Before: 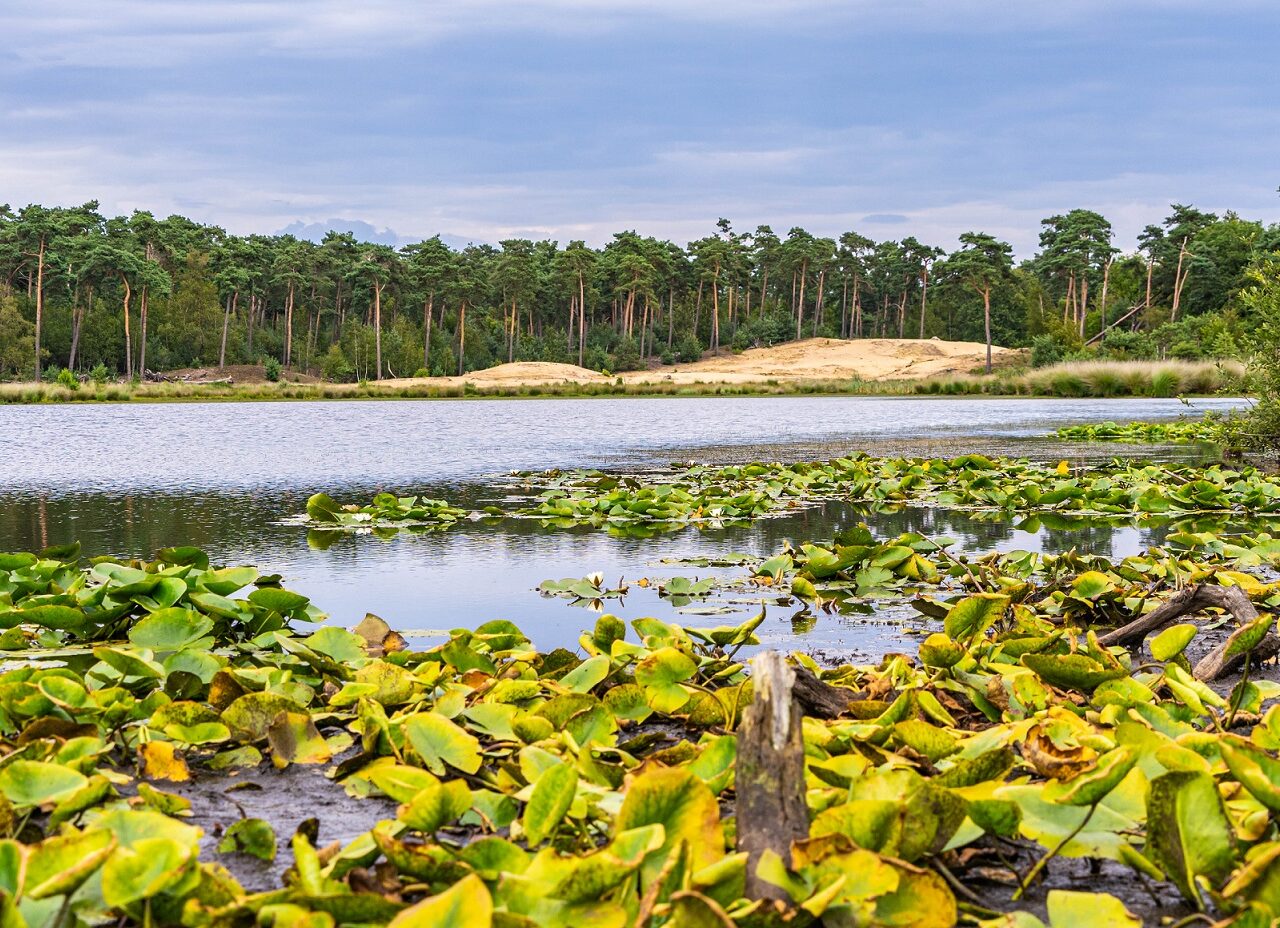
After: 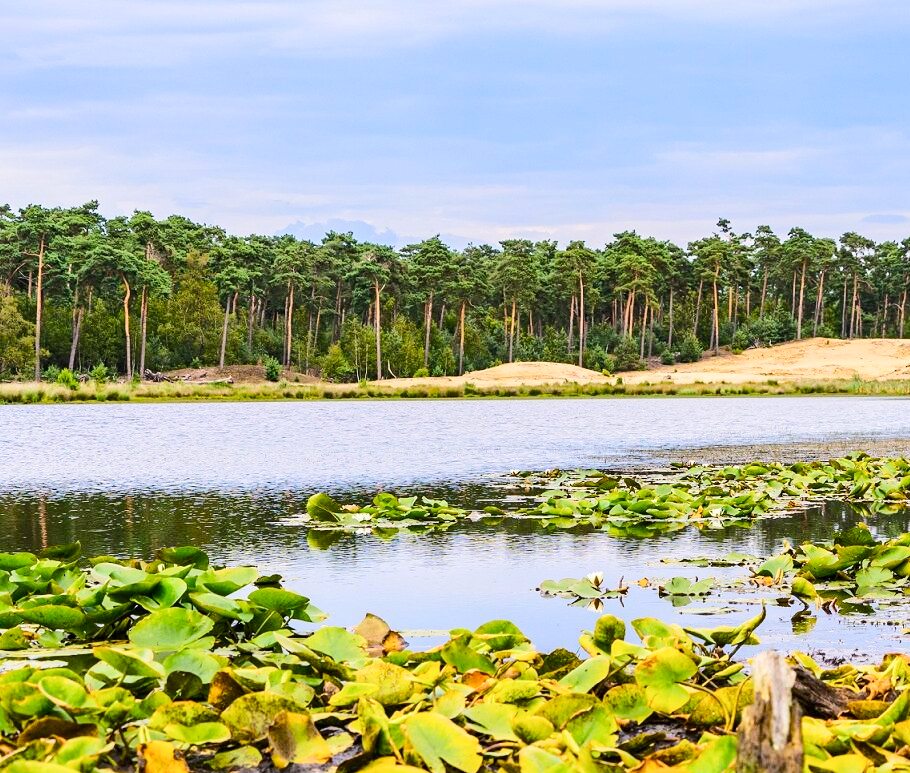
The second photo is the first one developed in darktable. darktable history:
crop: right 28.885%, bottom 16.626%
rgb curve: curves: ch0 [(0, 0) (0.284, 0.292) (0.505, 0.644) (1, 1)]; ch1 [(0, 0) (0.284, 0.292) (0.505, 0.644) (1, 1)]; ch2 [(0, 0) (0.284, 0.292) (0.505, 0.644) (1, 1)], compensate middle gray true
color balance rgb: perceptual saturation grading › global saturation 20%, perceptual saturation grading › highlights -25%, perceptual saturation grading › shadows 25%
